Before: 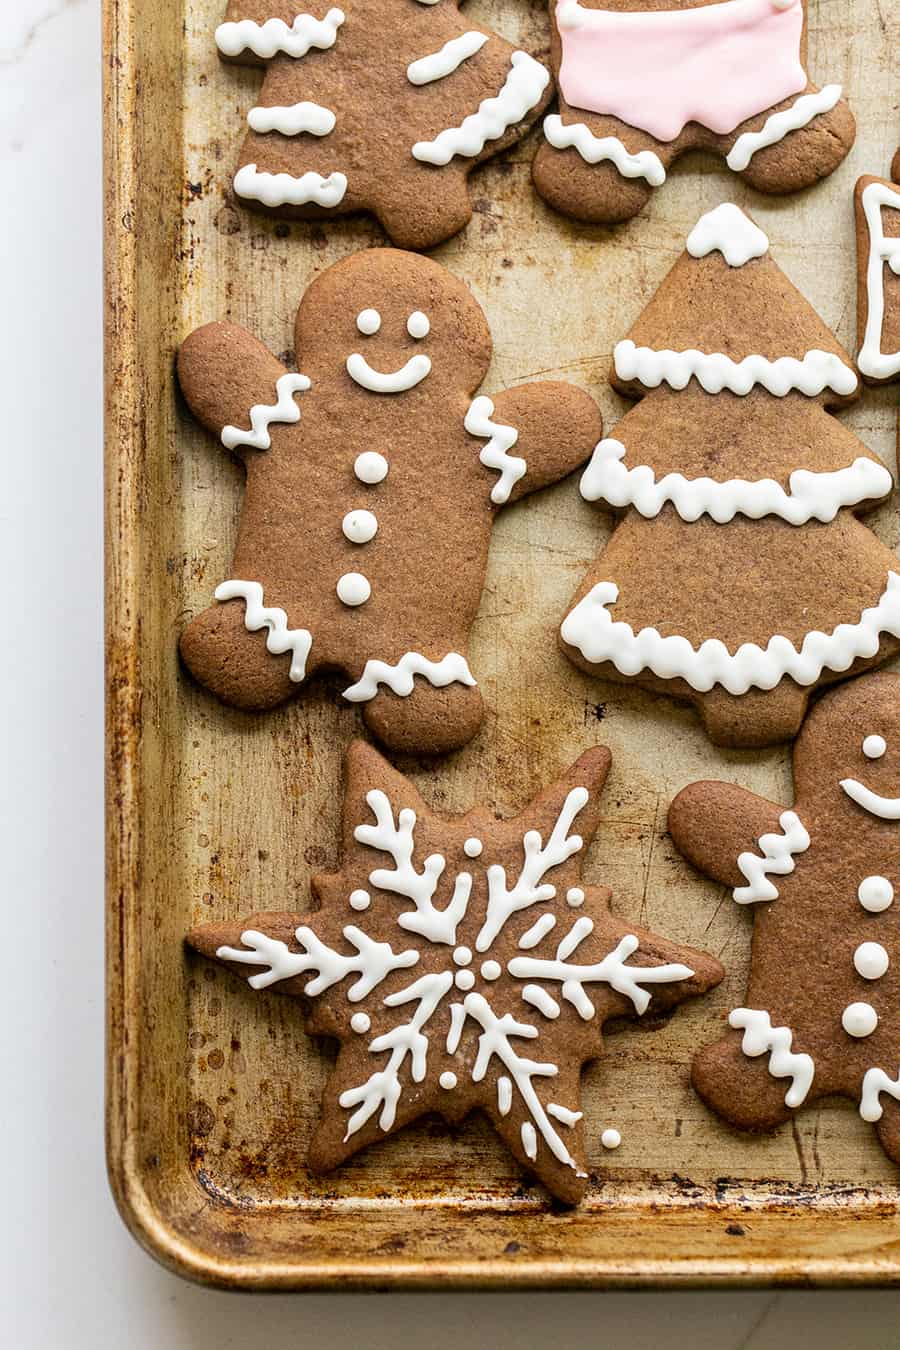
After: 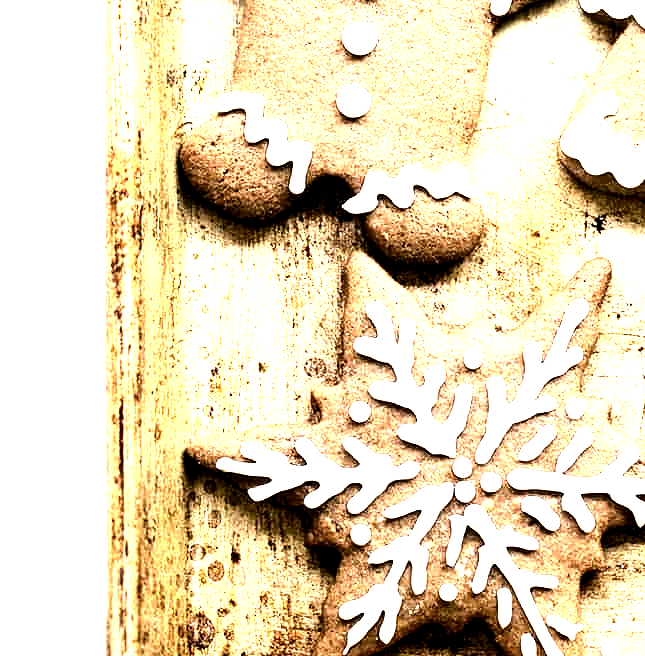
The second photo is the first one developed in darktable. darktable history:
crop: top 36.22%, right 28.294%, bottom 15.185%
tone curve: curves: ch0 [(0, 0) (0.004, 0) (0.133, 0.071) (0.325, 0.456) (0.832, 0.957) (1, 1)], color space Lab, independent channels, preserve colors none
levels: levels [0.012, 0.367, 0.697]
